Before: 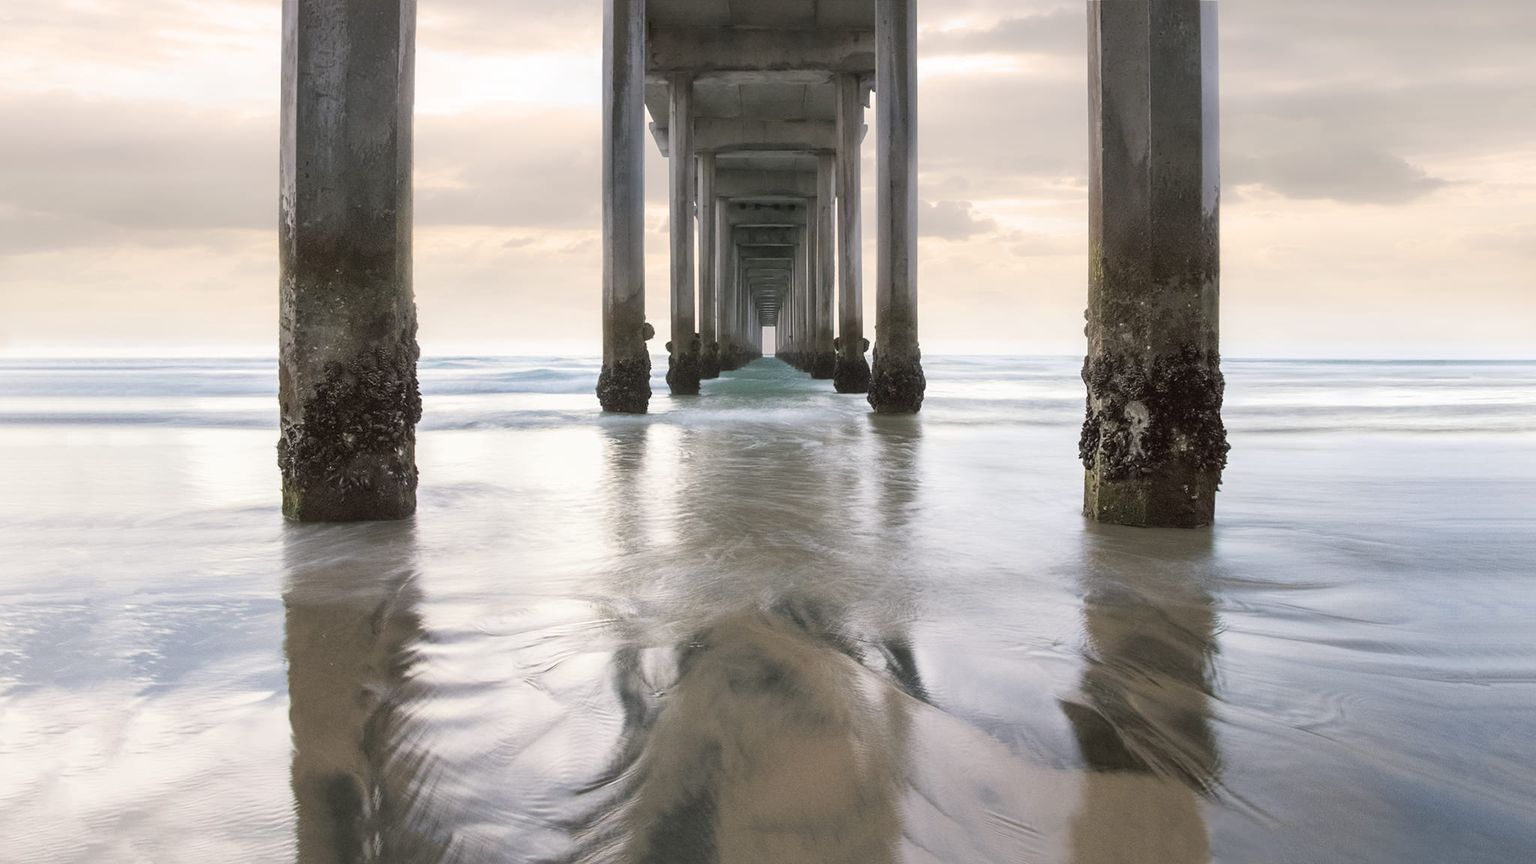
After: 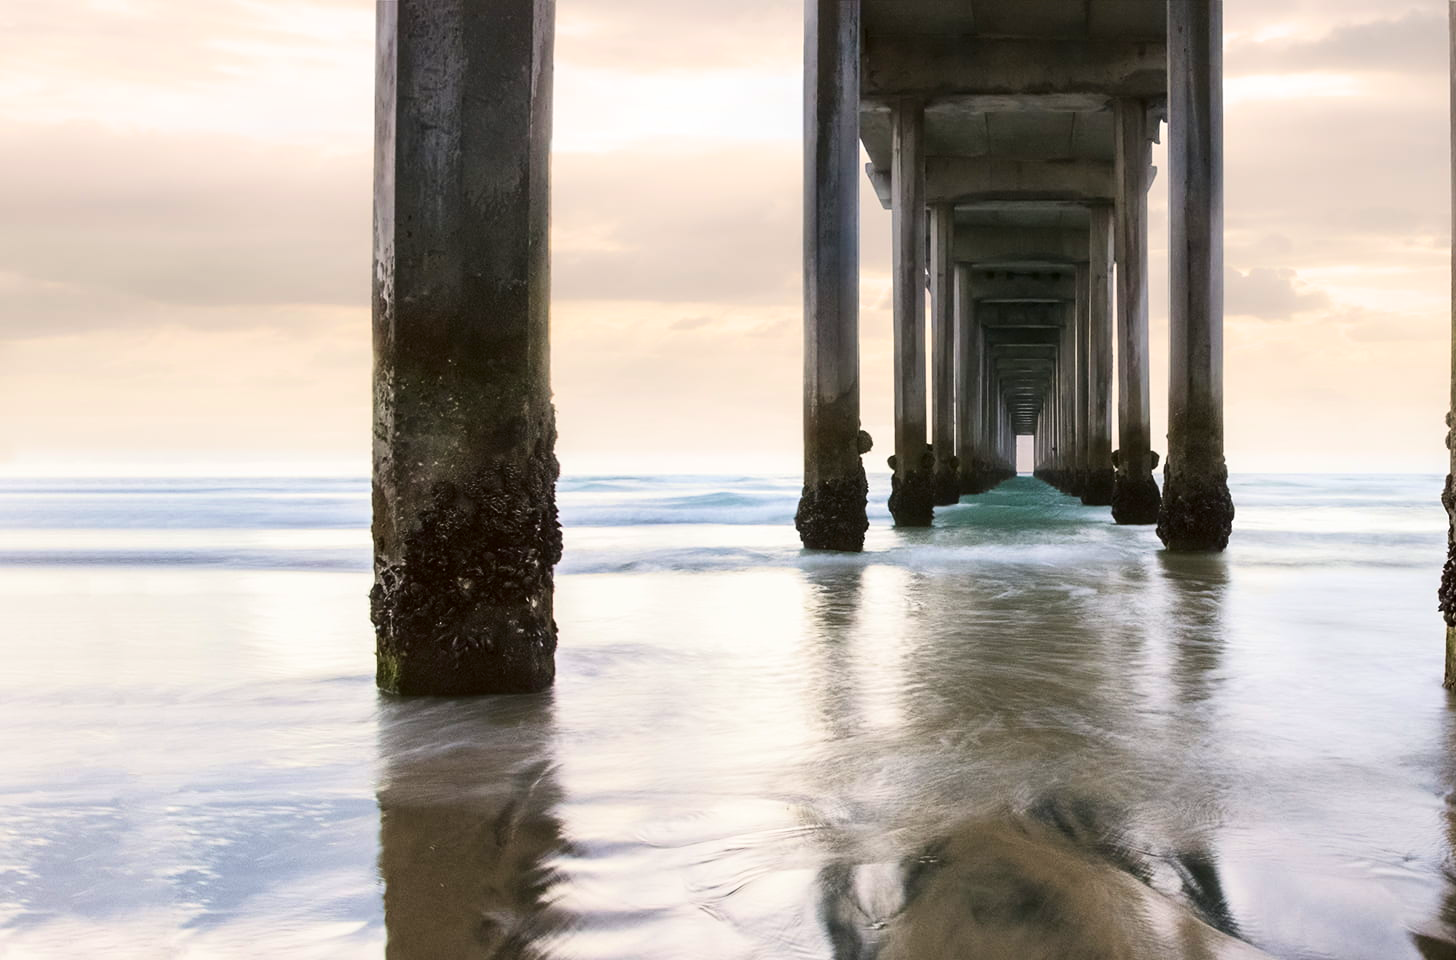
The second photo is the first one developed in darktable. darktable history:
velvia: on, module defaults
contrast brightness saturation: contrast 0.21, brightness -0.11, saturation 0.21
crop: right 28.885%, bottom 16.626%
